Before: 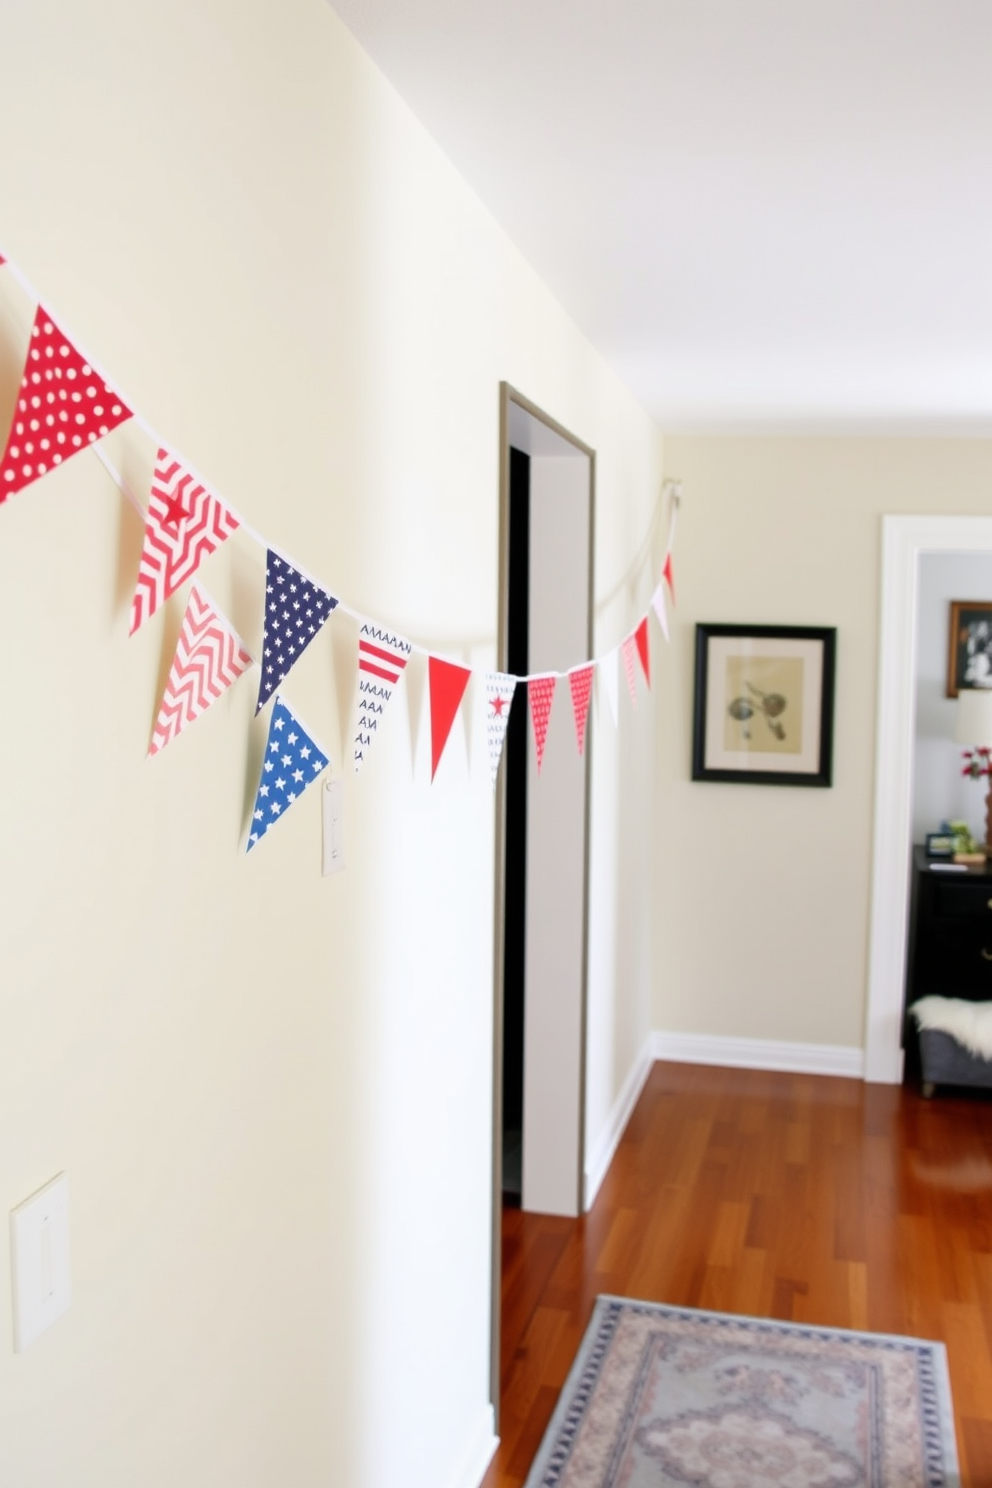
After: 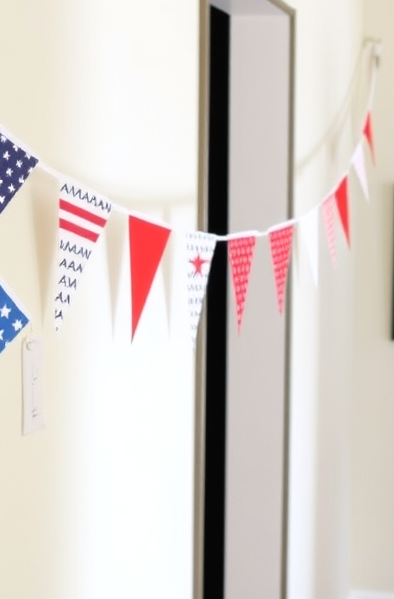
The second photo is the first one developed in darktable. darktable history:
exposure: black level correction -0.001, exposure 0.08 EV, compensate highlight preservation false
crop: left 30.251%, top 29.641%, right 29.942%, bottom 30.065%
